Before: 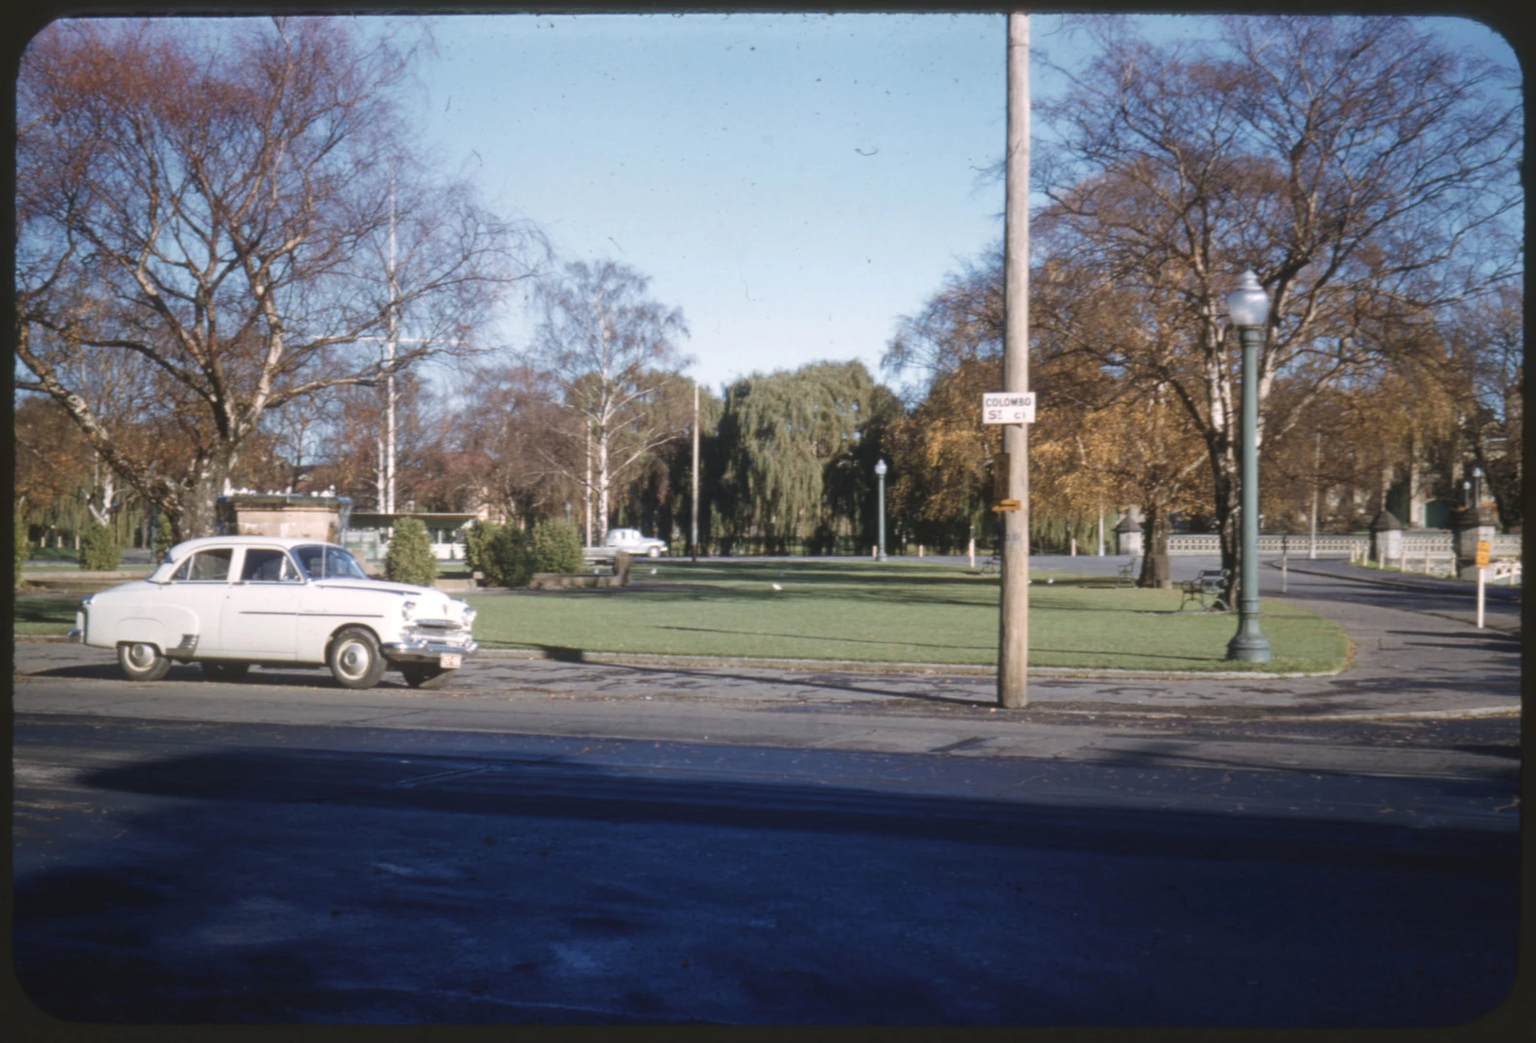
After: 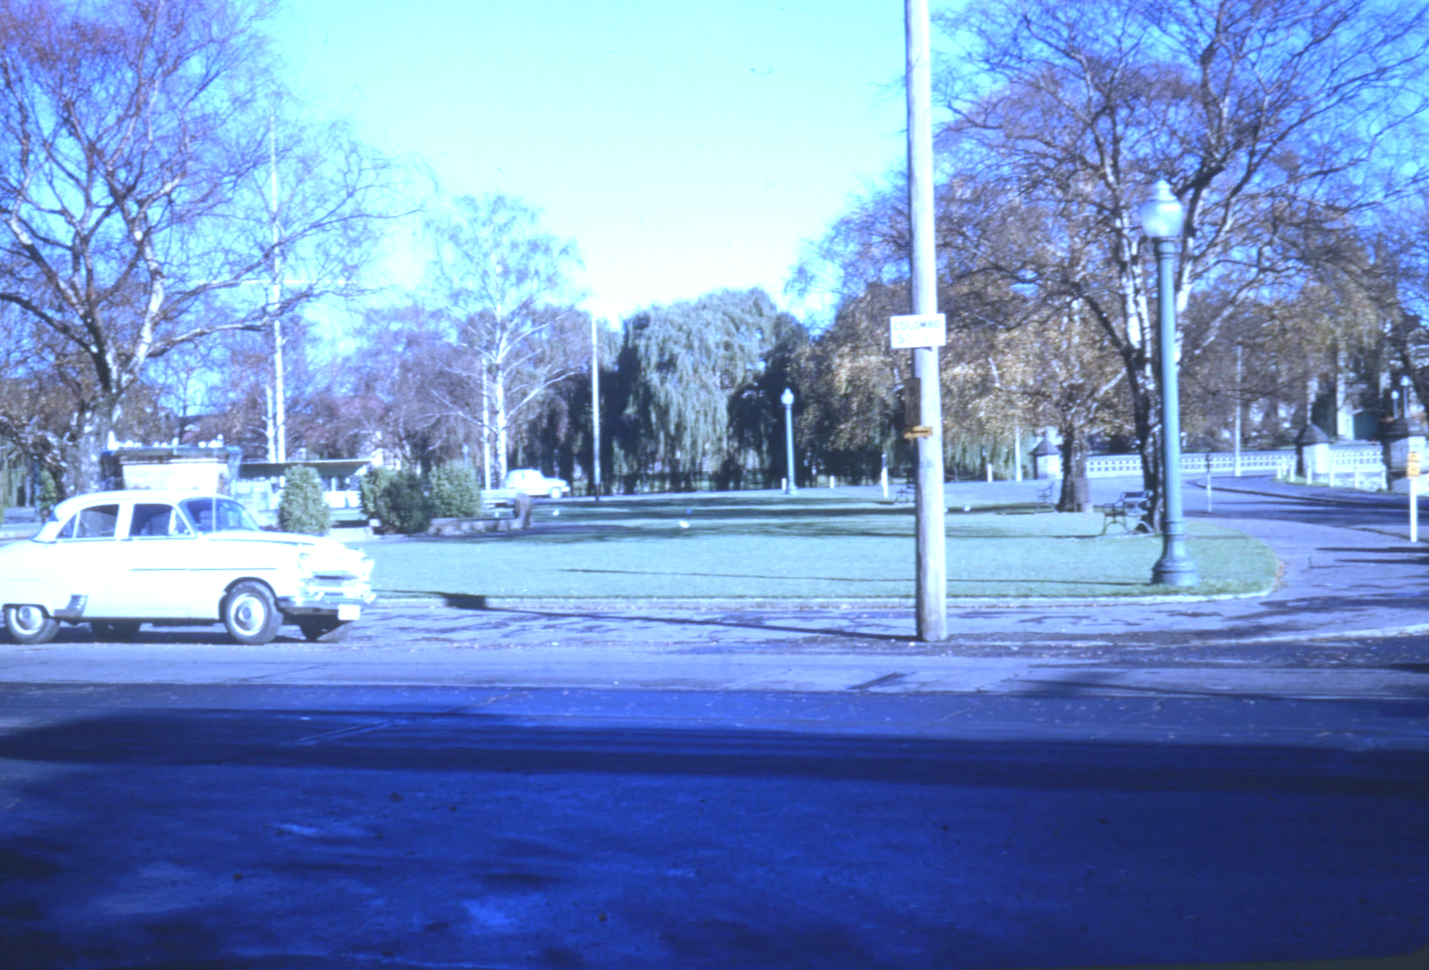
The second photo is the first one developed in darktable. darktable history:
exposure: exposure 1.15 EV, compensate highlight preservation false
crop and rotate: angle 1.96°, left 5.673%, top 5.673%
white balance: red 0.766, blue 1.537
